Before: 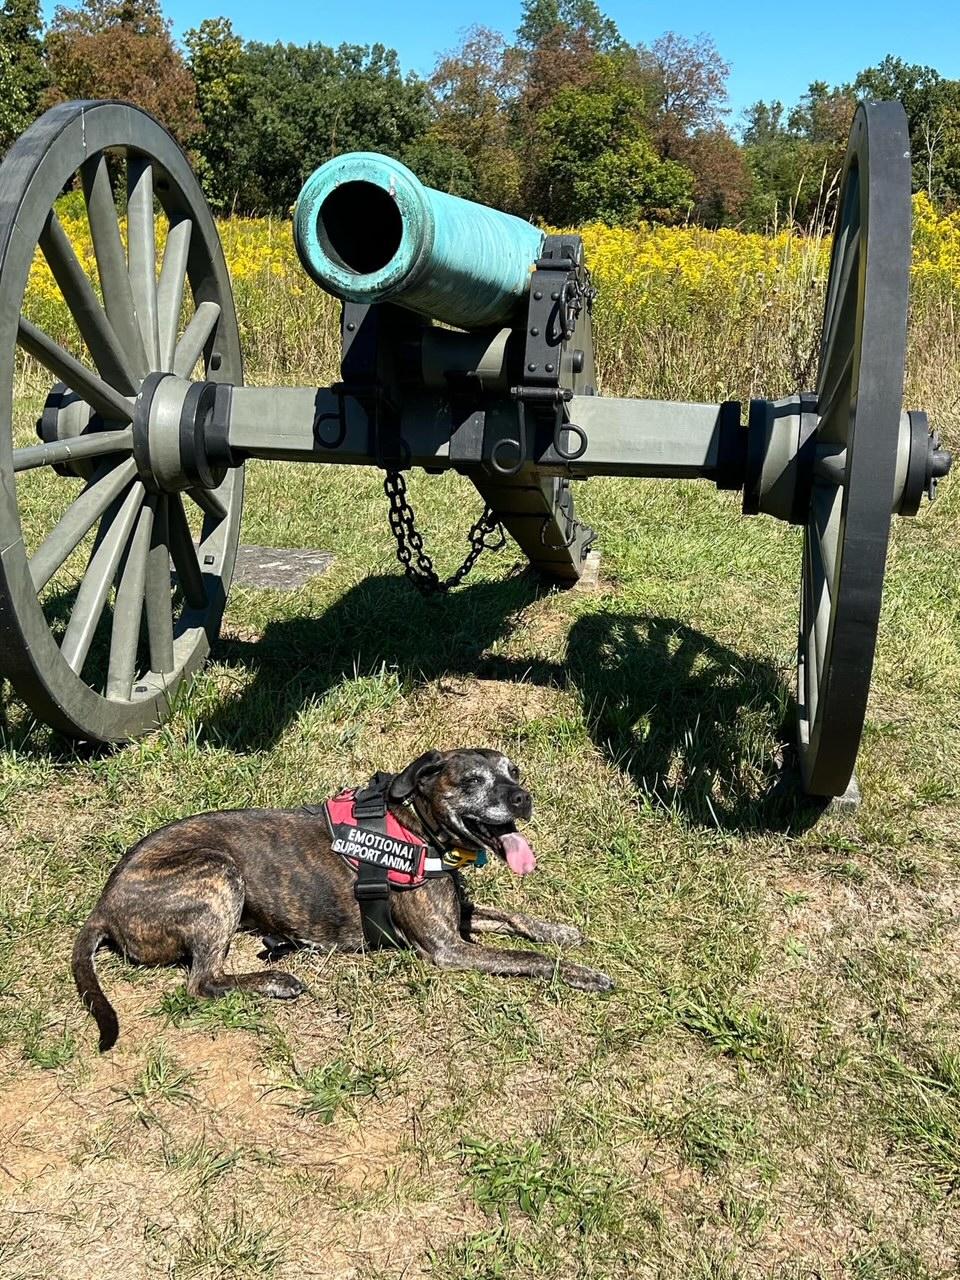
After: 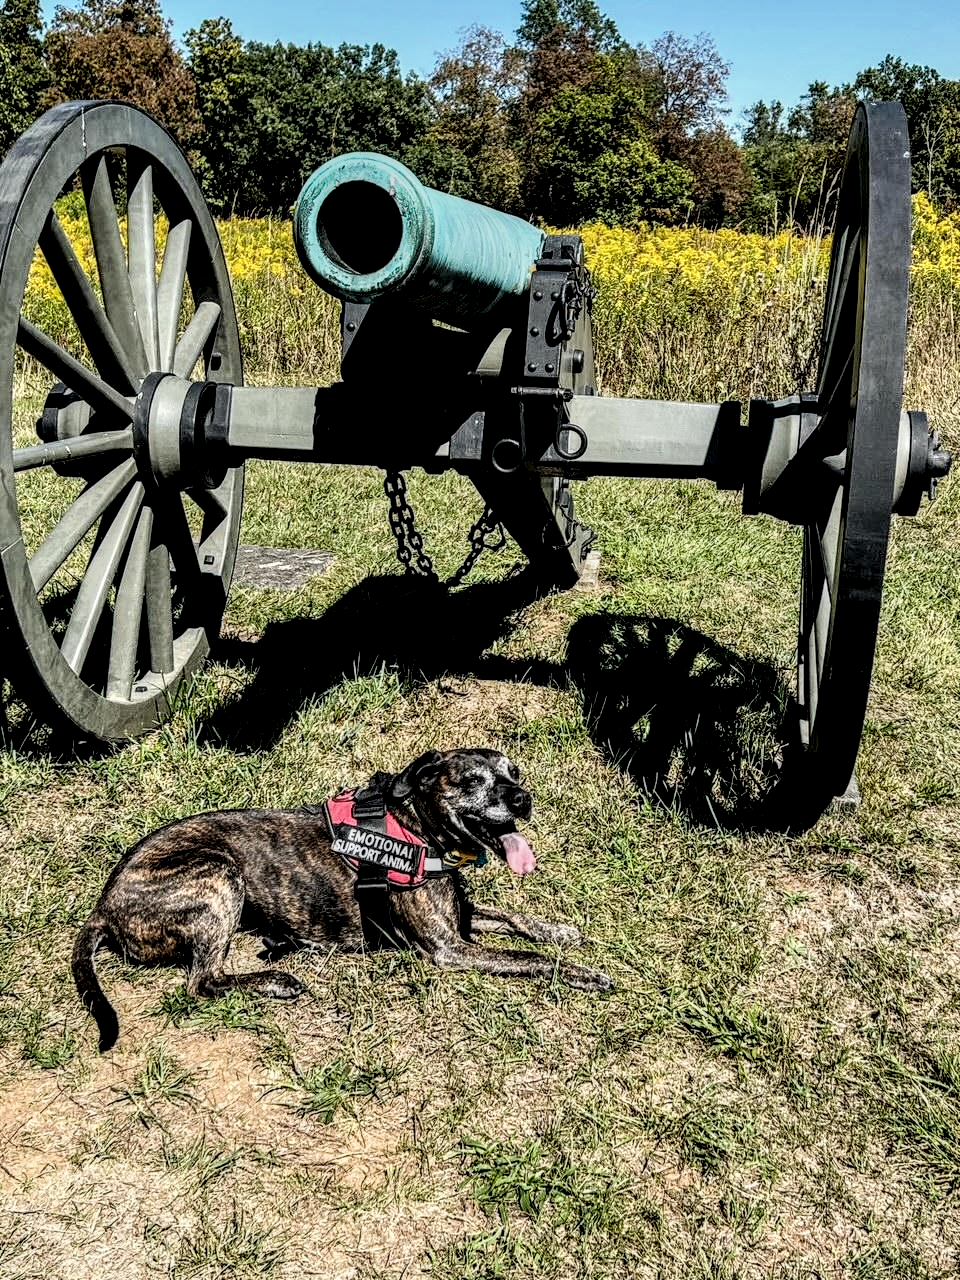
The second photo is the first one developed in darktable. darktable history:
filmic rgb: black relative exposure -5 EV, hardness 2.88, contrast 1.3, highlights saturation mix -30%
local contrast: highlights 19%, detail 186%
